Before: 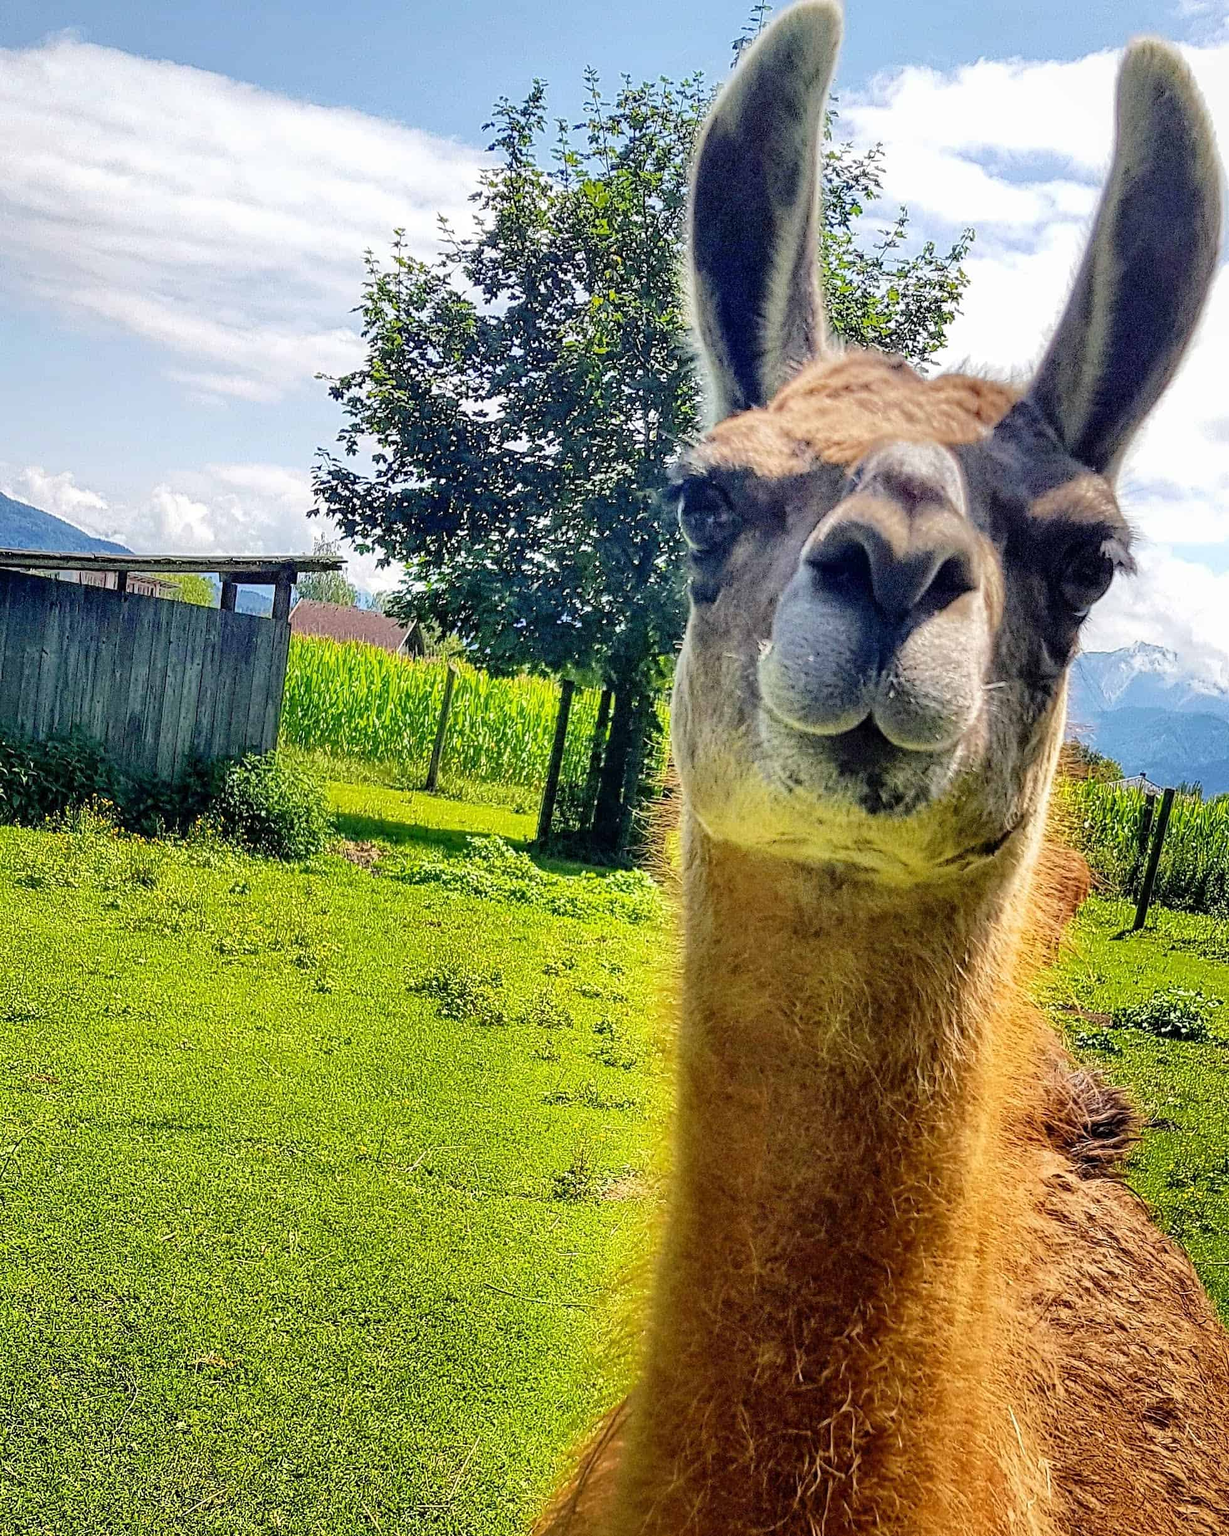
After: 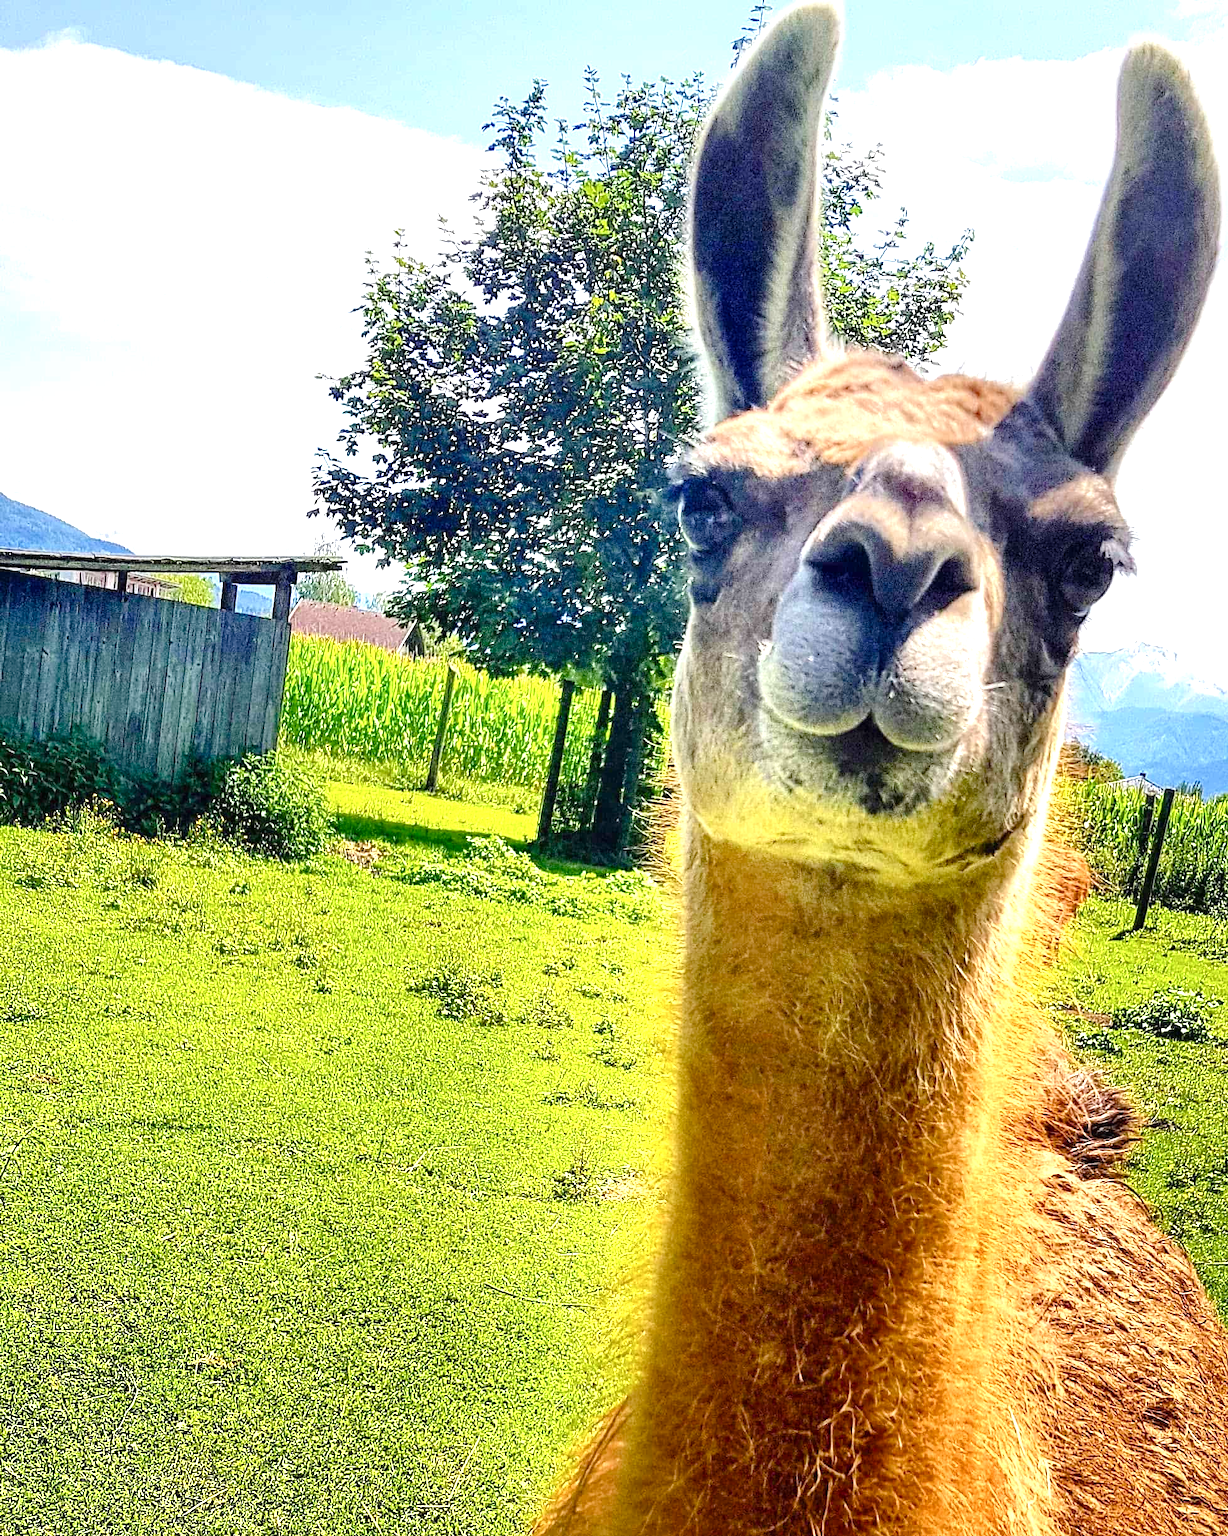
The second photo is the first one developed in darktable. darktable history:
color balance rgb: perceptual saturation grading › global saturation 20%, perceptual saturation grading › highlights -25%, perceptual saturation grading › shadows 25%
exposure: black level correction -0.001, exposure 0.9 EV, compensate exposure bias true, compensate highlight preservation false
